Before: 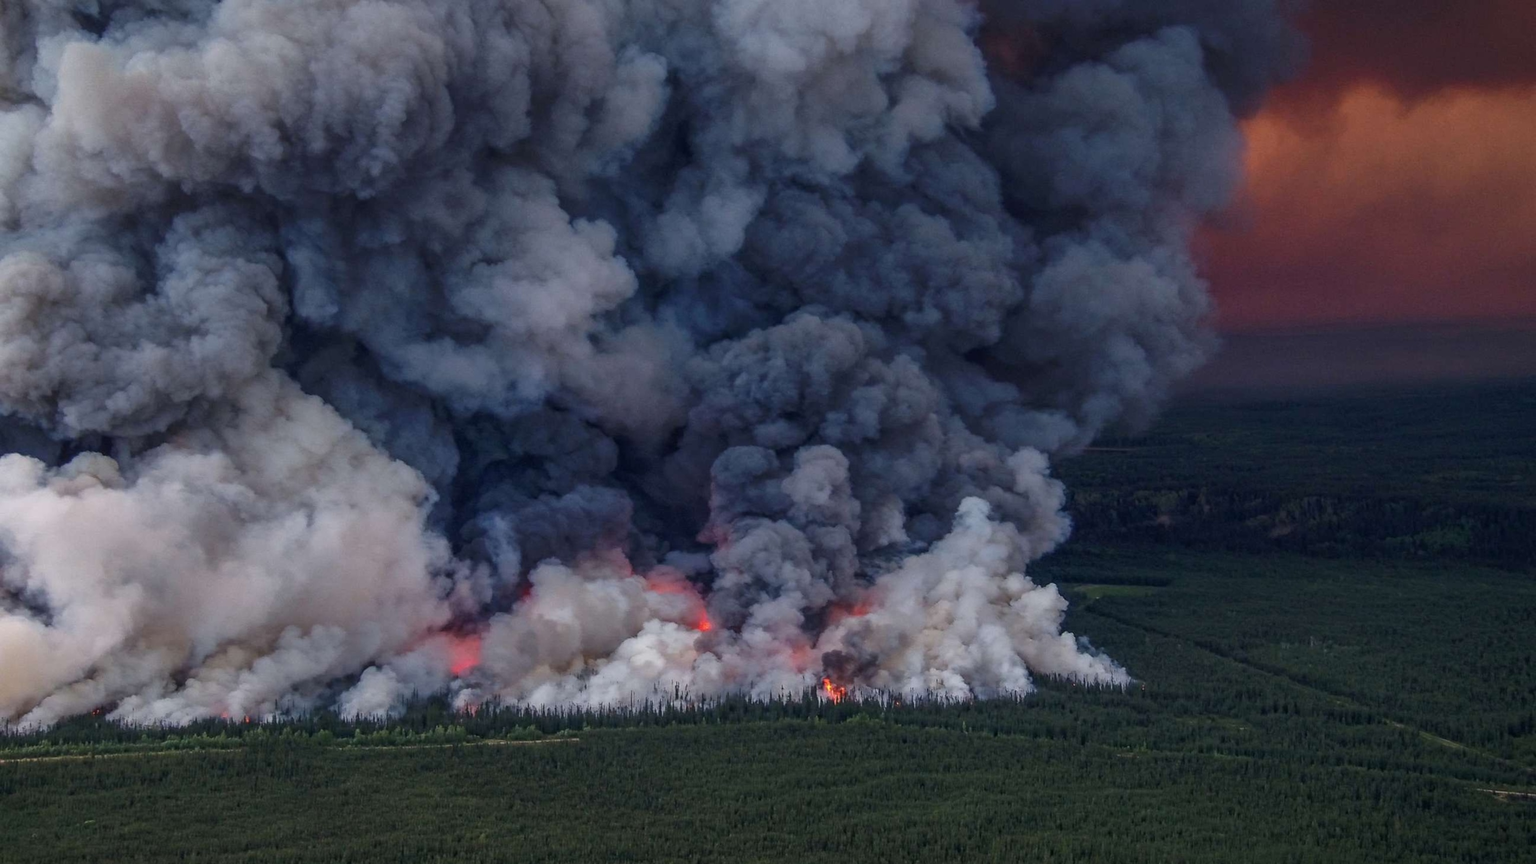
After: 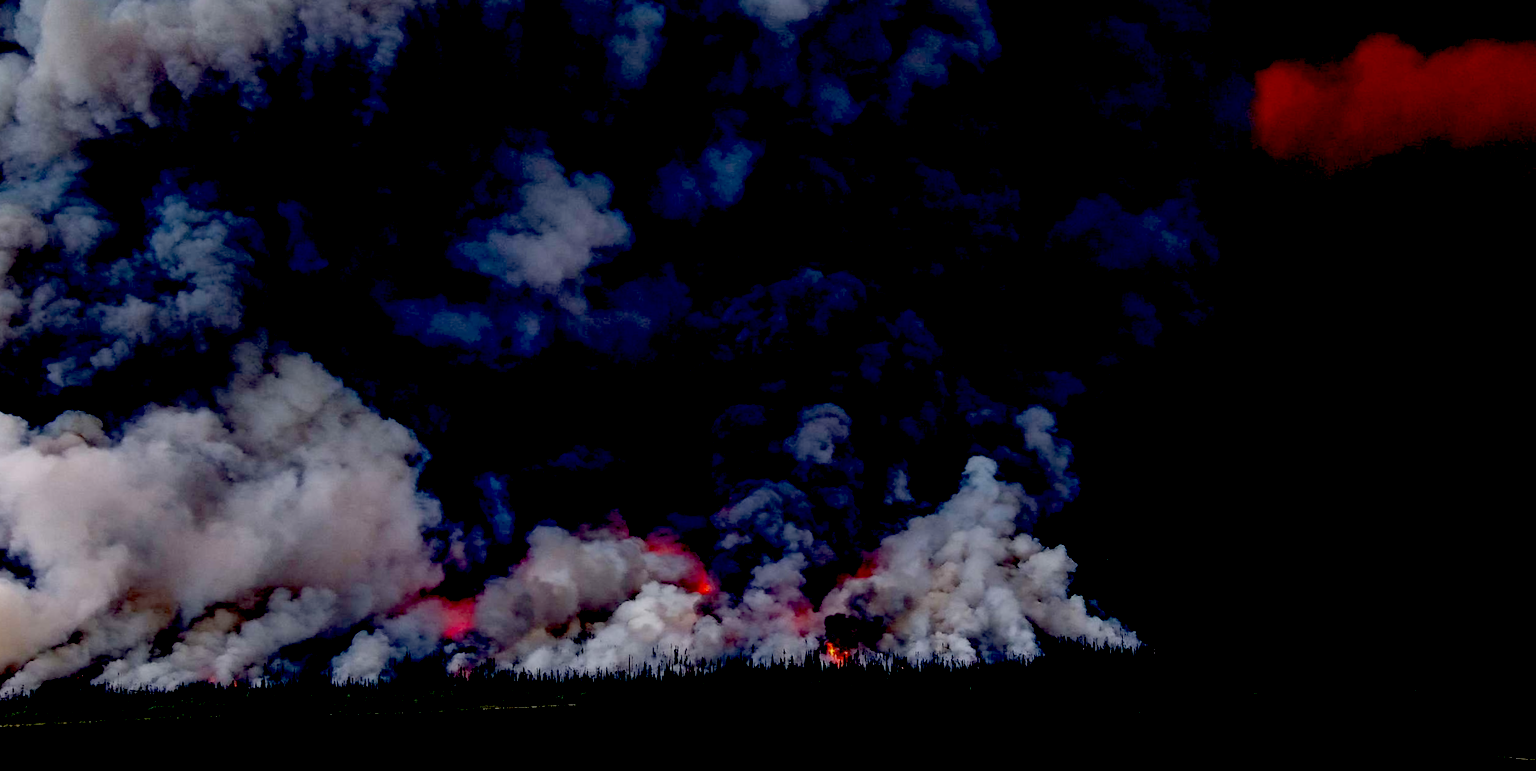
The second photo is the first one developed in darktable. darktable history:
crop: left 1.179%, top 6.104%, right 1.325%, bottom 6.761%
exposure: black level correction 0.098, exposure -0.089 EV, compensate highlight preservation false
